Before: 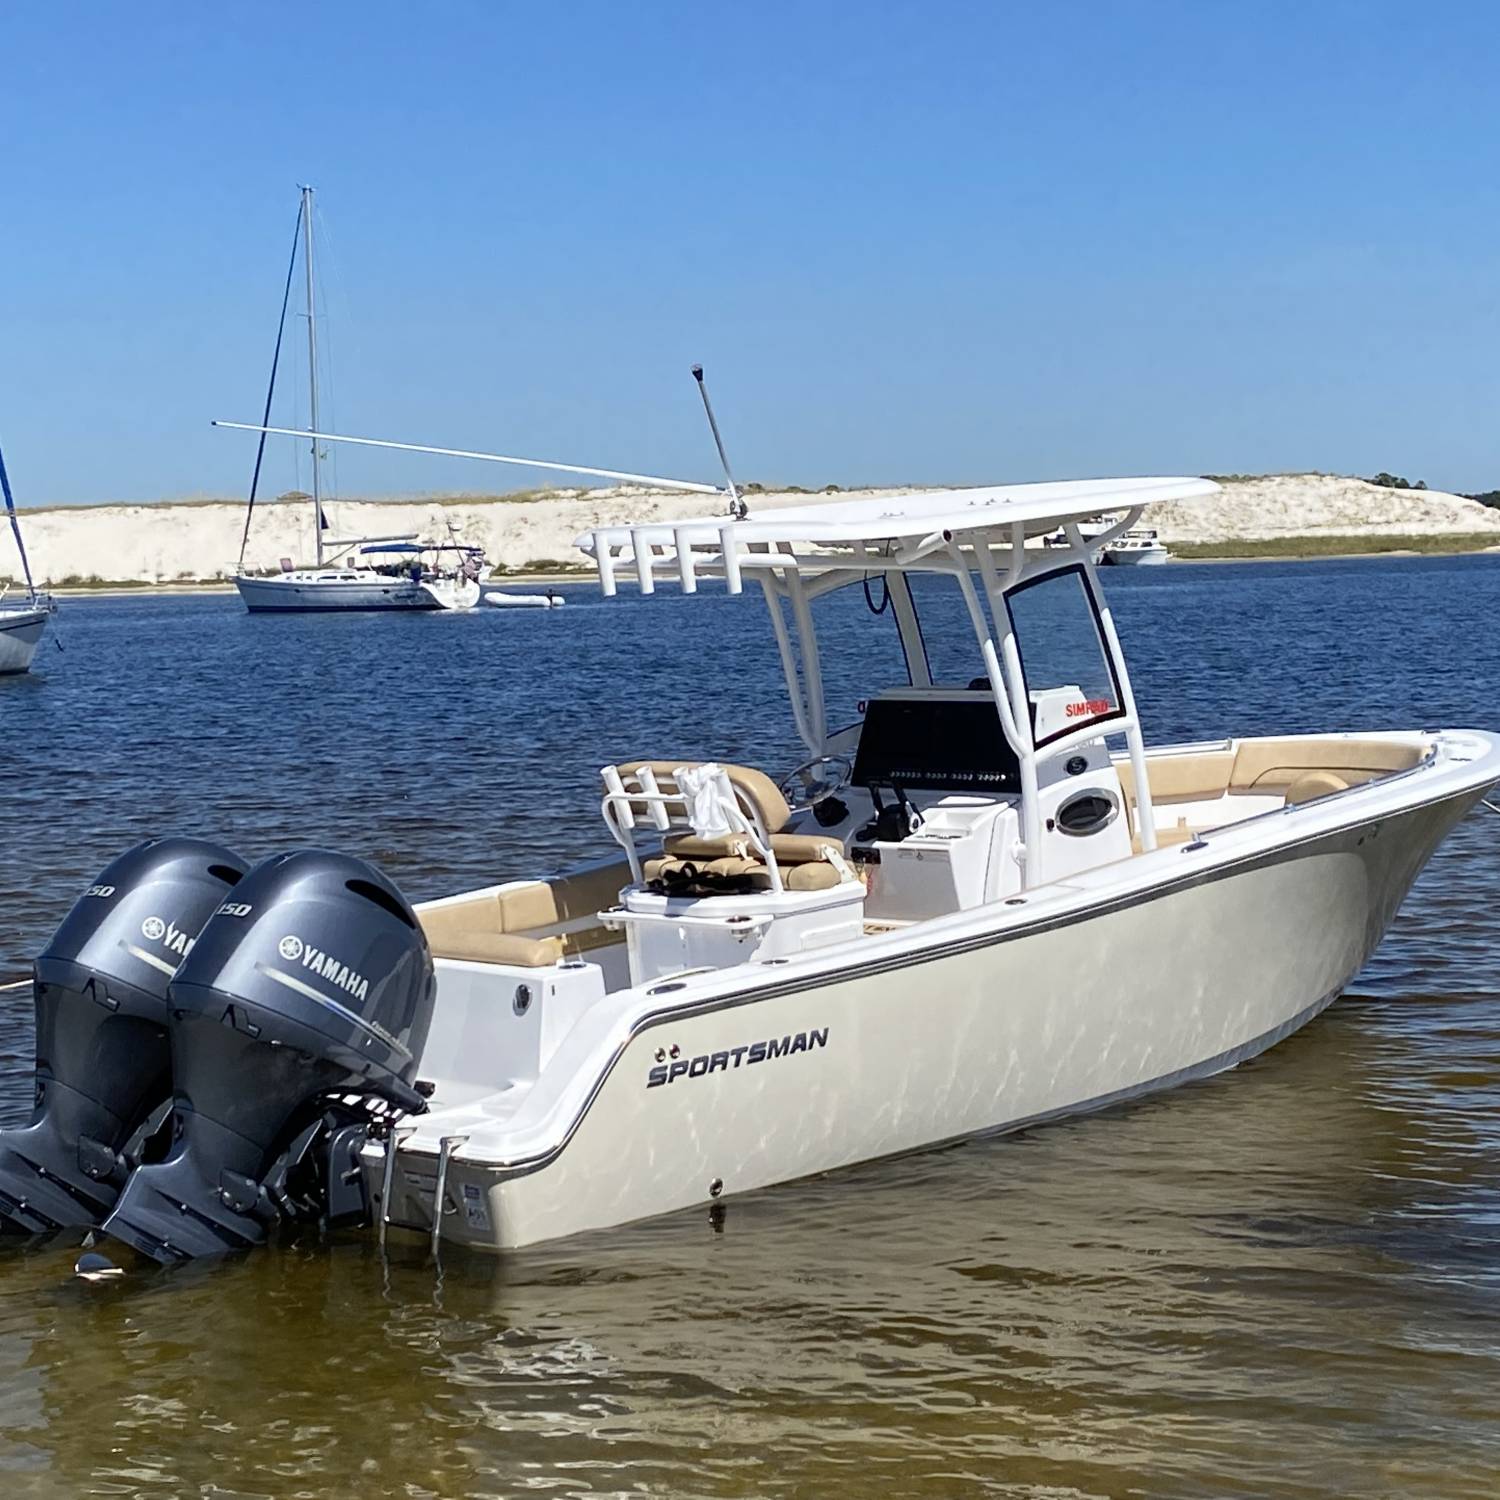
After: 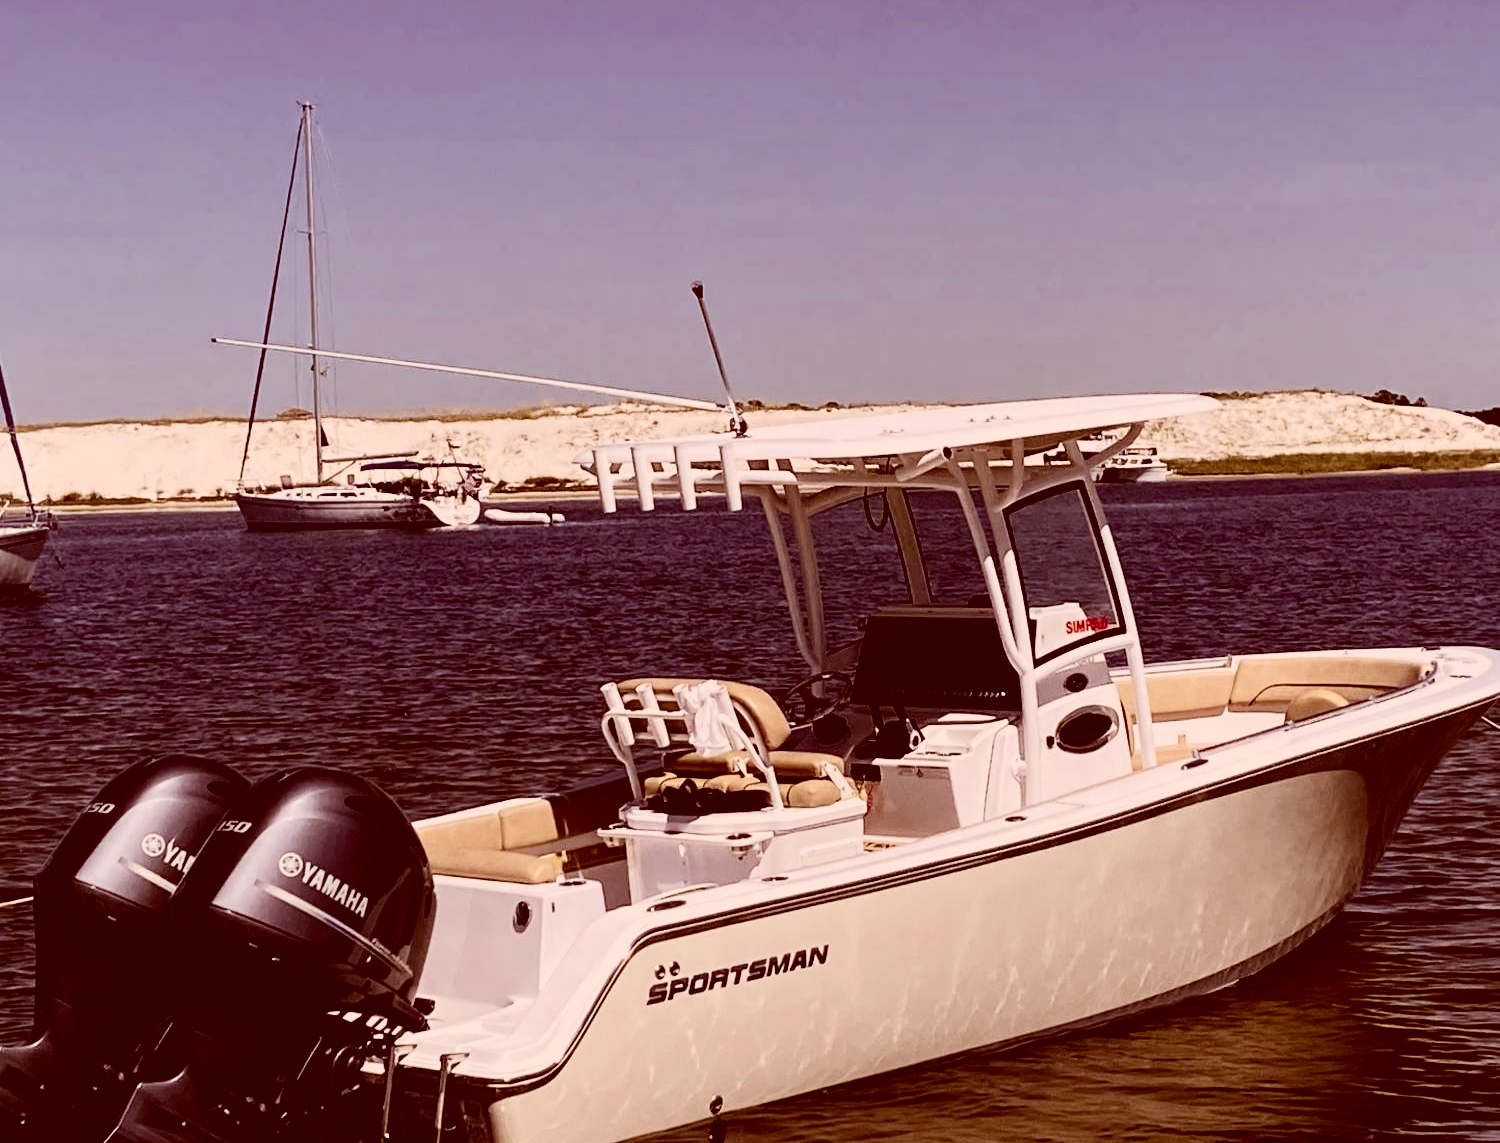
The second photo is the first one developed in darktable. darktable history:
exposure: compensate exposure bias true, compensate highlight preservation false
filmic rgb: black relative exposure -7.72 EV, white relative exposure 4.42 EV, hardness 3.76, latitude 49.26%, contrast 1.101, add noise in highlights 0, color science v3 (2019), use custom middle-gray values true, contrast in highlights soft
crop: top 5.595%, bottom 18.186%
contrast brightness saturation: contrast 0.237, brightness -0.229, saturation 0.143
levels: levels [0.016, 0.5, 0.996]
color correction: highlights a* 9.46, highlights b* 8.68, shadows a* 39.26, shadows b* 39.4, saturation 0.792
